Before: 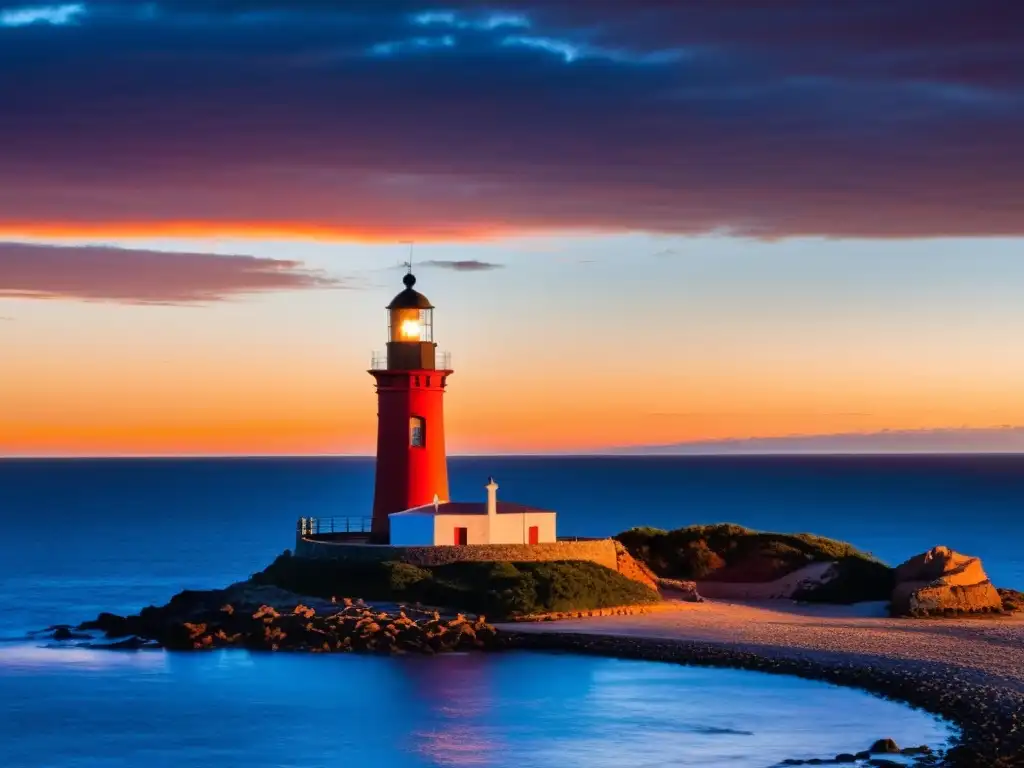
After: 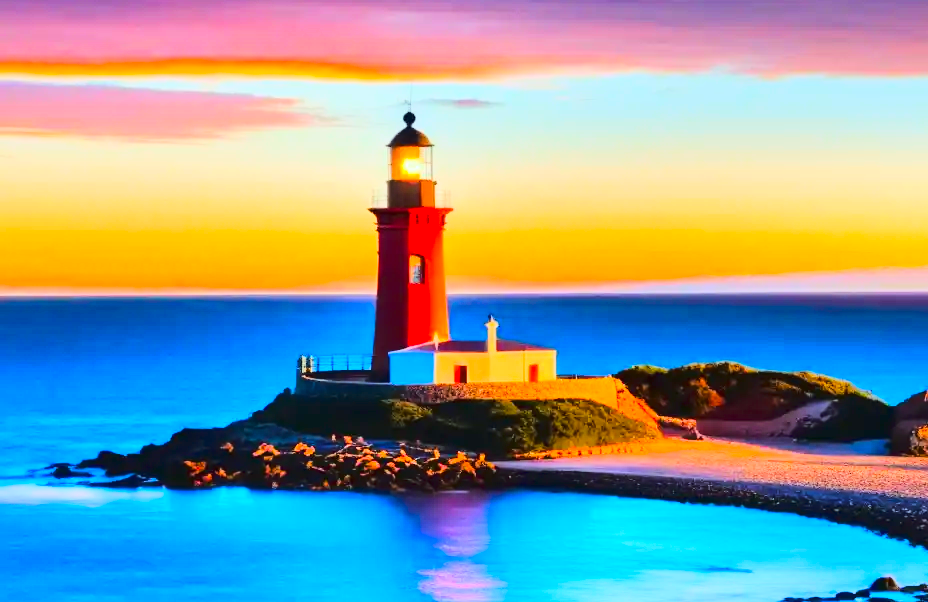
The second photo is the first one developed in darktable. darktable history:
crop: top 21.175%, right 9.371%, bottom 0.319%
tone curve: curves: ch0 [(0, 0.019) (0.204, 0.162) (0.491, 0.519) (0.748, 0.765) (1, 0.919)]; ch1 [(0, 0) (0.179, 0.173) (0.322, 0.32) (0.442, 0.447) (0.496, 0.504) (0.566, 0.585) (0.761, 0.803) (1, 1)]; ch2 [(0, 0) (0.434, 0.447) (0.483, 0.487) (0.555, 0.563) (0.697, 0.68) (1, 1)], color space Lab, linked channels, preserve colors none
exposure: exposure 1 EV, compensate exposure bias true, compensate highlight preservation false
color correction: highlights a* -8.25, highlights b* 3.25
contrast brightness saturation: contrast 0.204, brightness 0.156, saturation 0.222
color balance rgb: linear chroma grading › shadows -7.818%, linear chroma grading › global chroma 9.742%, perceptual saturation grading › global saturation 18.073%, perceptual brilliance grading › mid-tones 10.407%, perceptual brilliance grading › shadows 15.244%
